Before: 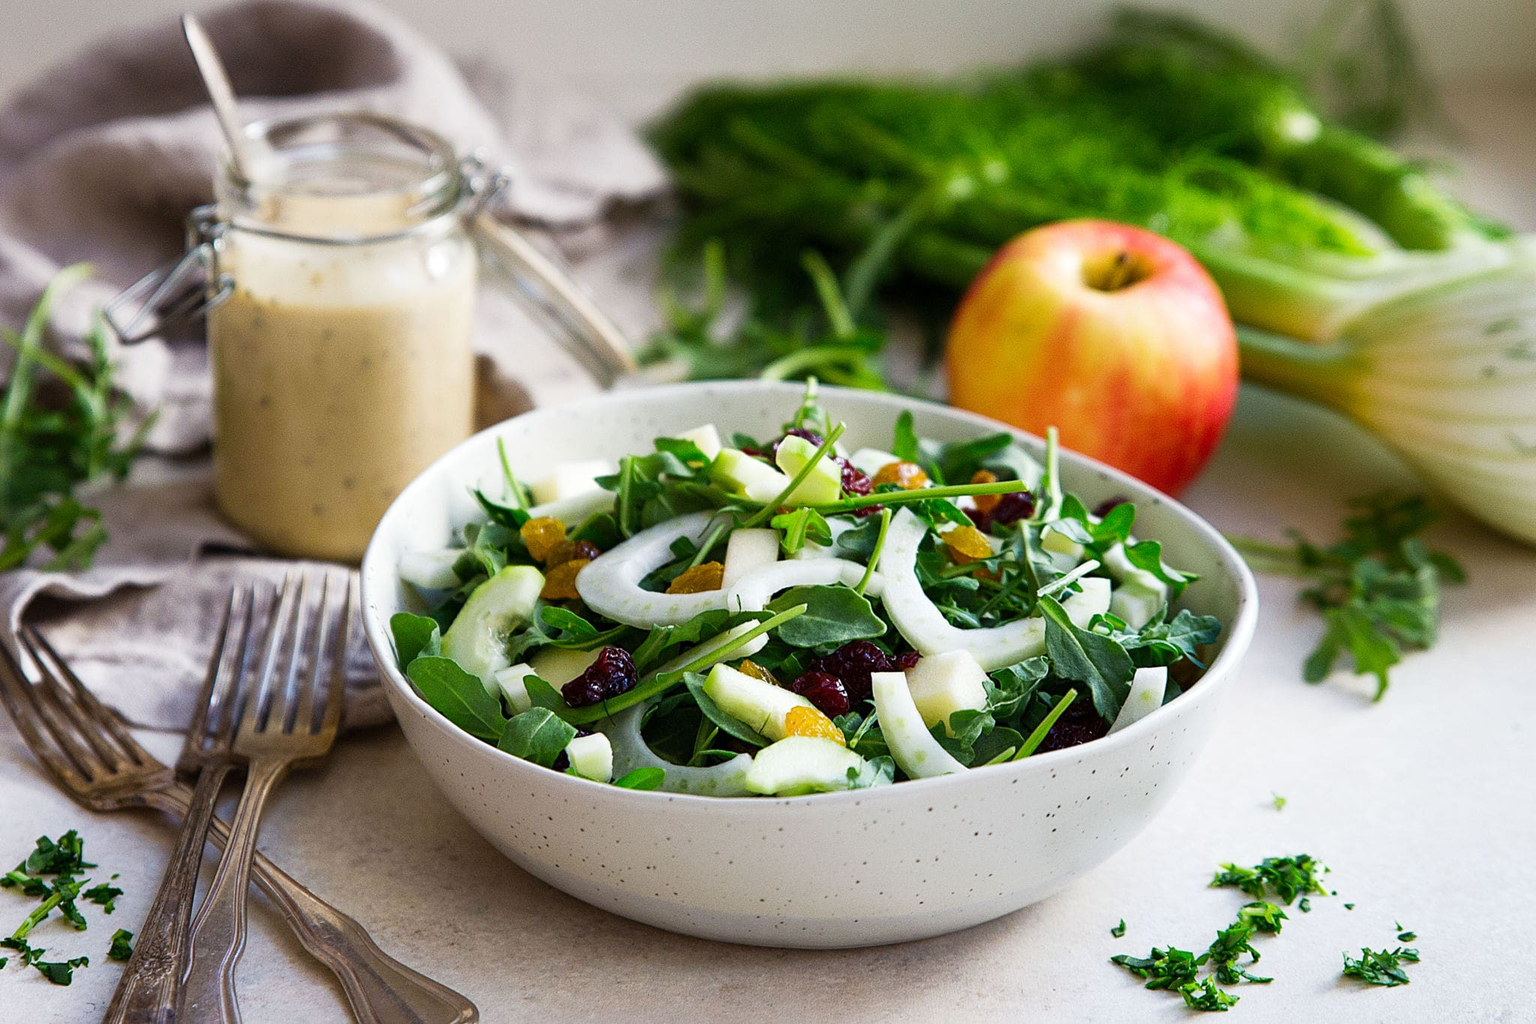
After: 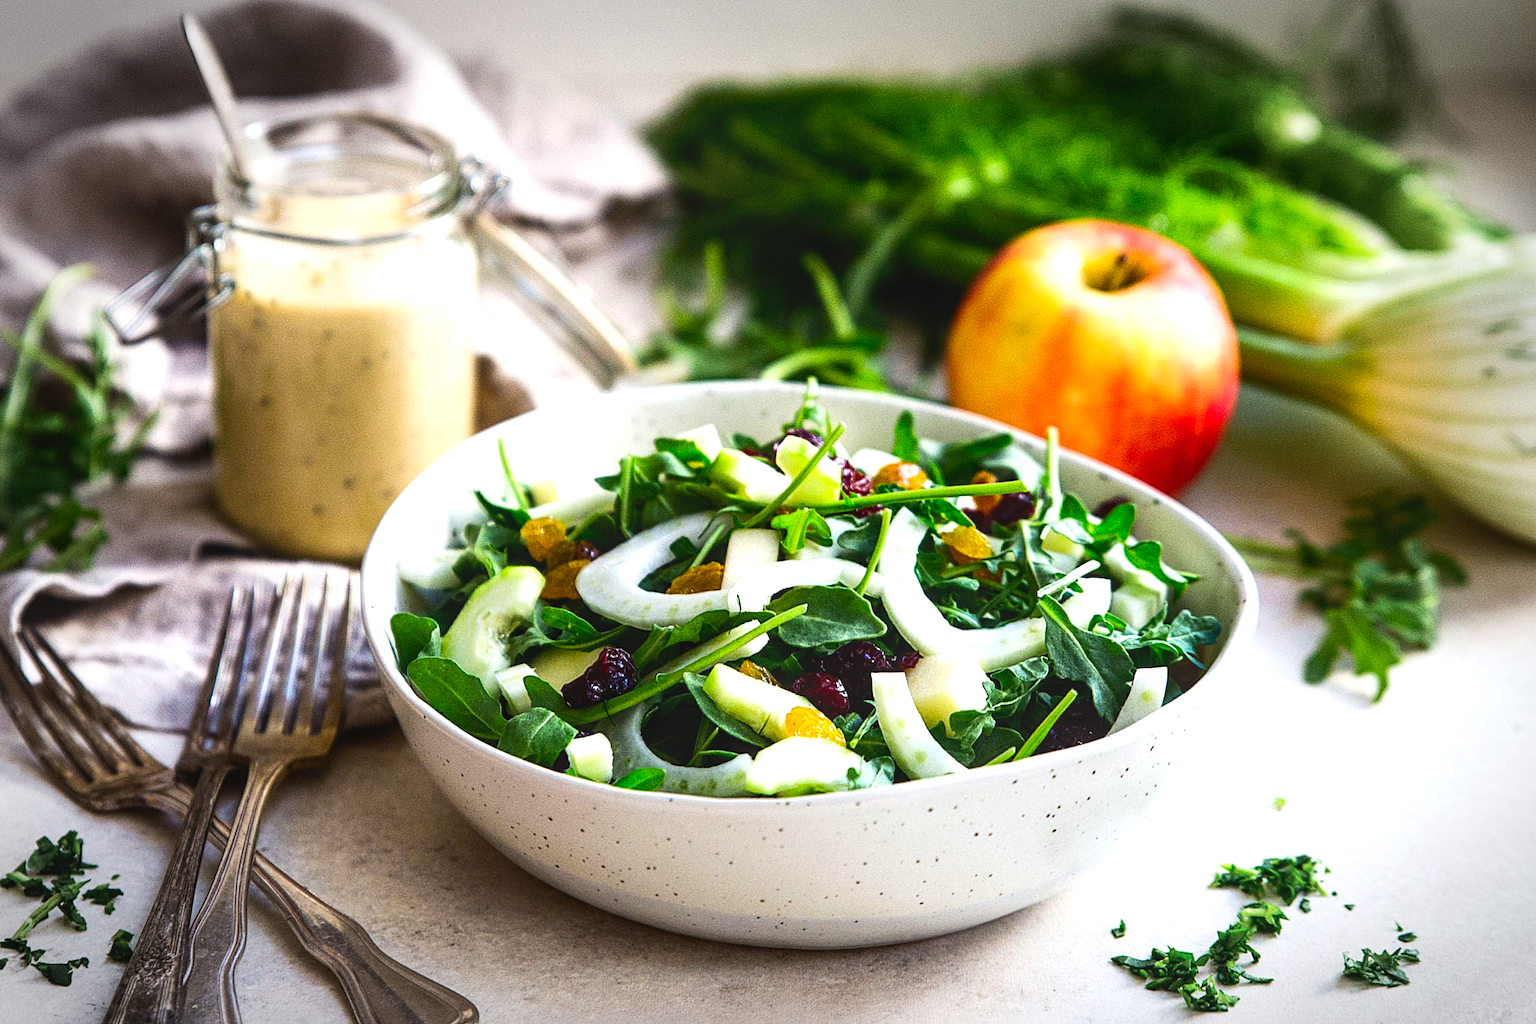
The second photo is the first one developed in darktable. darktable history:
local contrast: detail 110%
vignetting: automatic ratio true
tone equalizer: -8 EV -0.75 EV, -7 EV -0.7 EV, -6 EV -0.6 EV, -5 EV -0.4 EV, -3 EV 0.4 EV, -2 EV 0.6 EV, -1 EV 0.7 EV, +0 EV 0.75 EV, edges refinement/feathering 500, mask exposure compensation -1.57 EV, preserve details no
contrast brightness saturation: contrast 0.08, saturation 0.2
